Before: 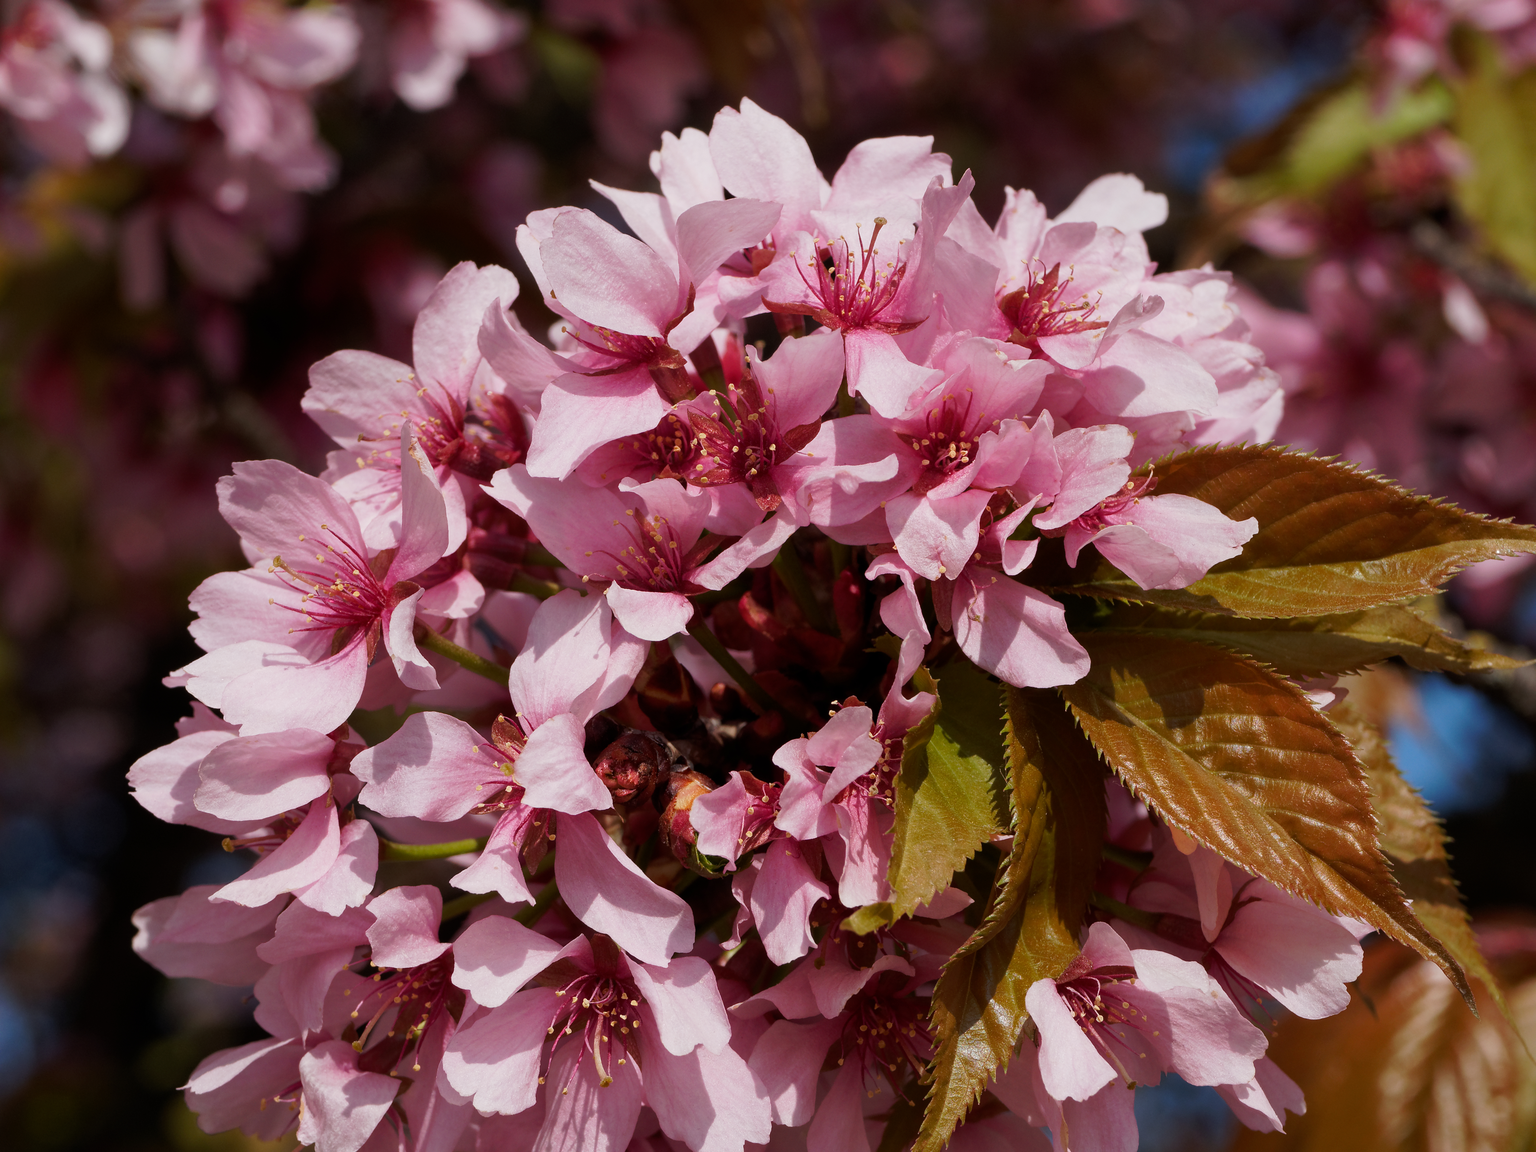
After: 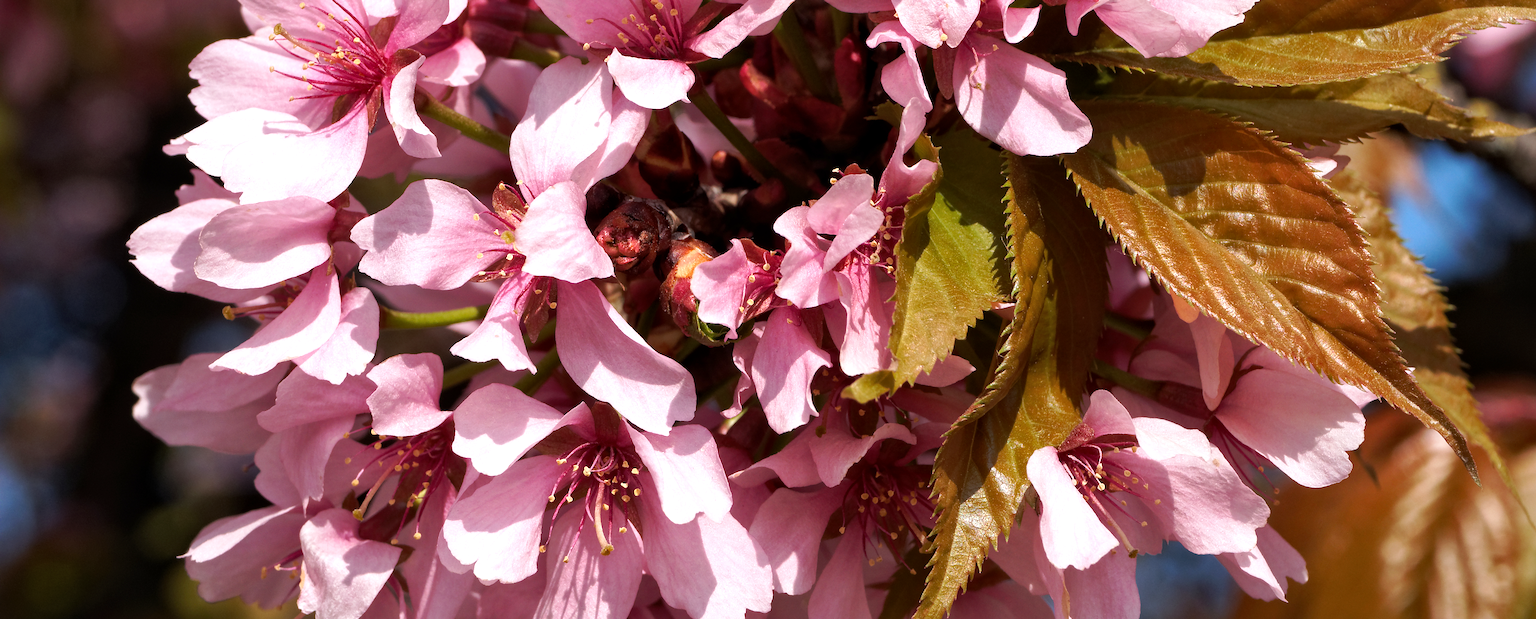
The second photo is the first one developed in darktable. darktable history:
exposure: black level correction 0, exposure 0.703 EV, compensate highlight preservation false
crop and rotate: top 46.256%, right 0.094%
local contrast: mode bilateral grid, contrast 19, coarseness 50, detail 119%, midtone range 0.2
